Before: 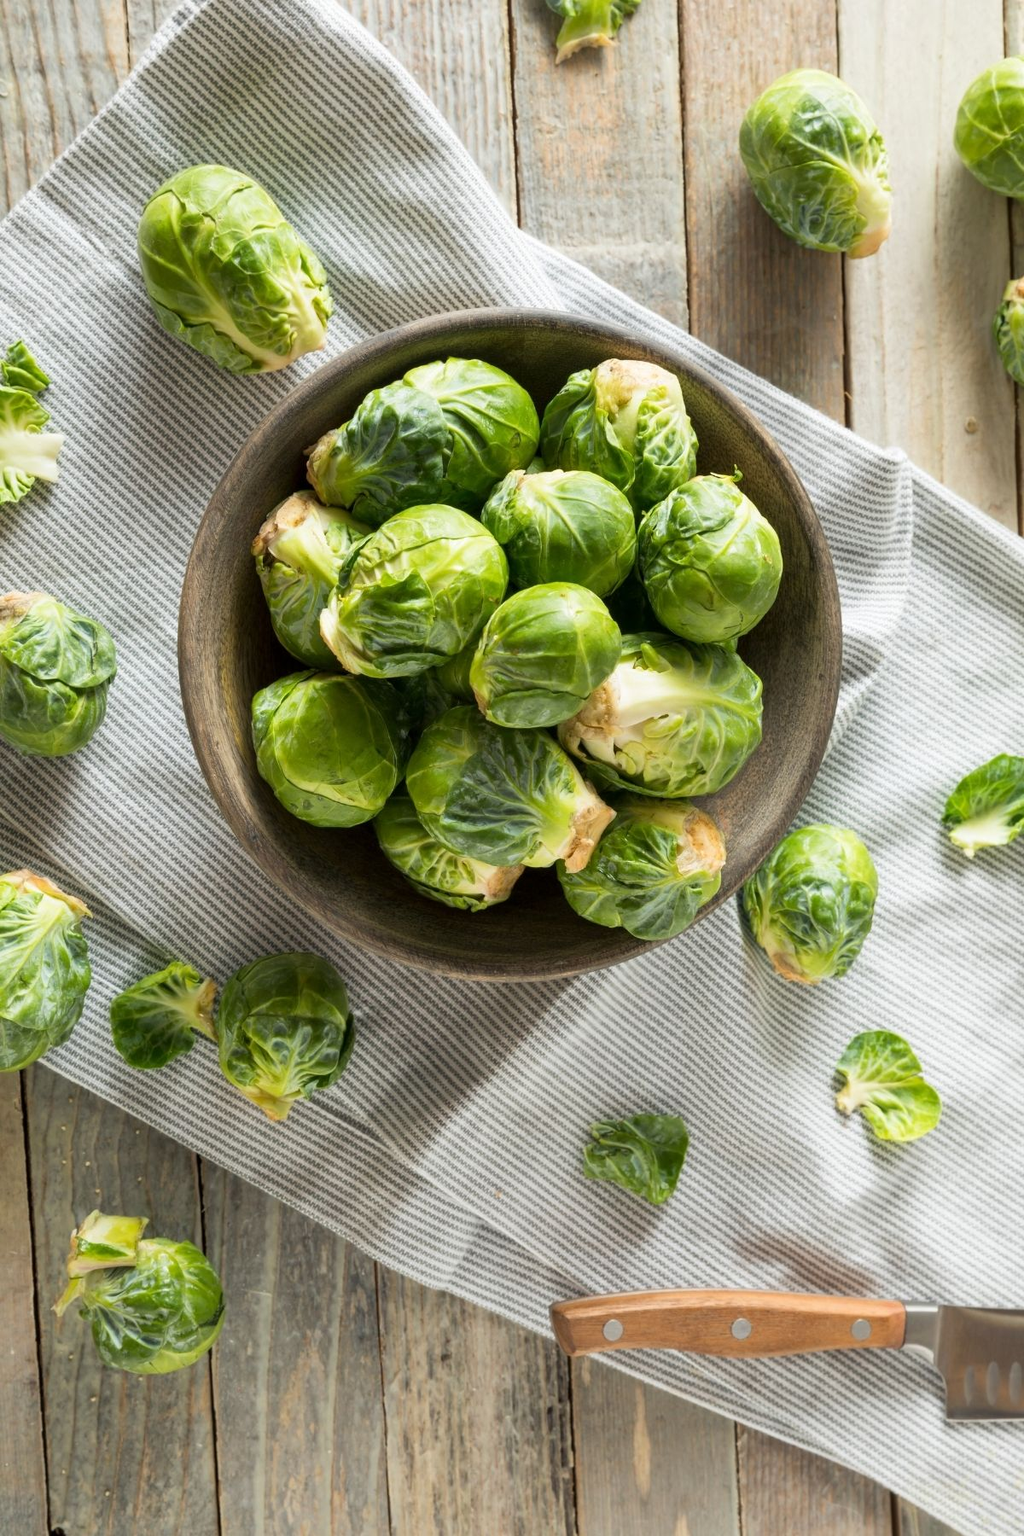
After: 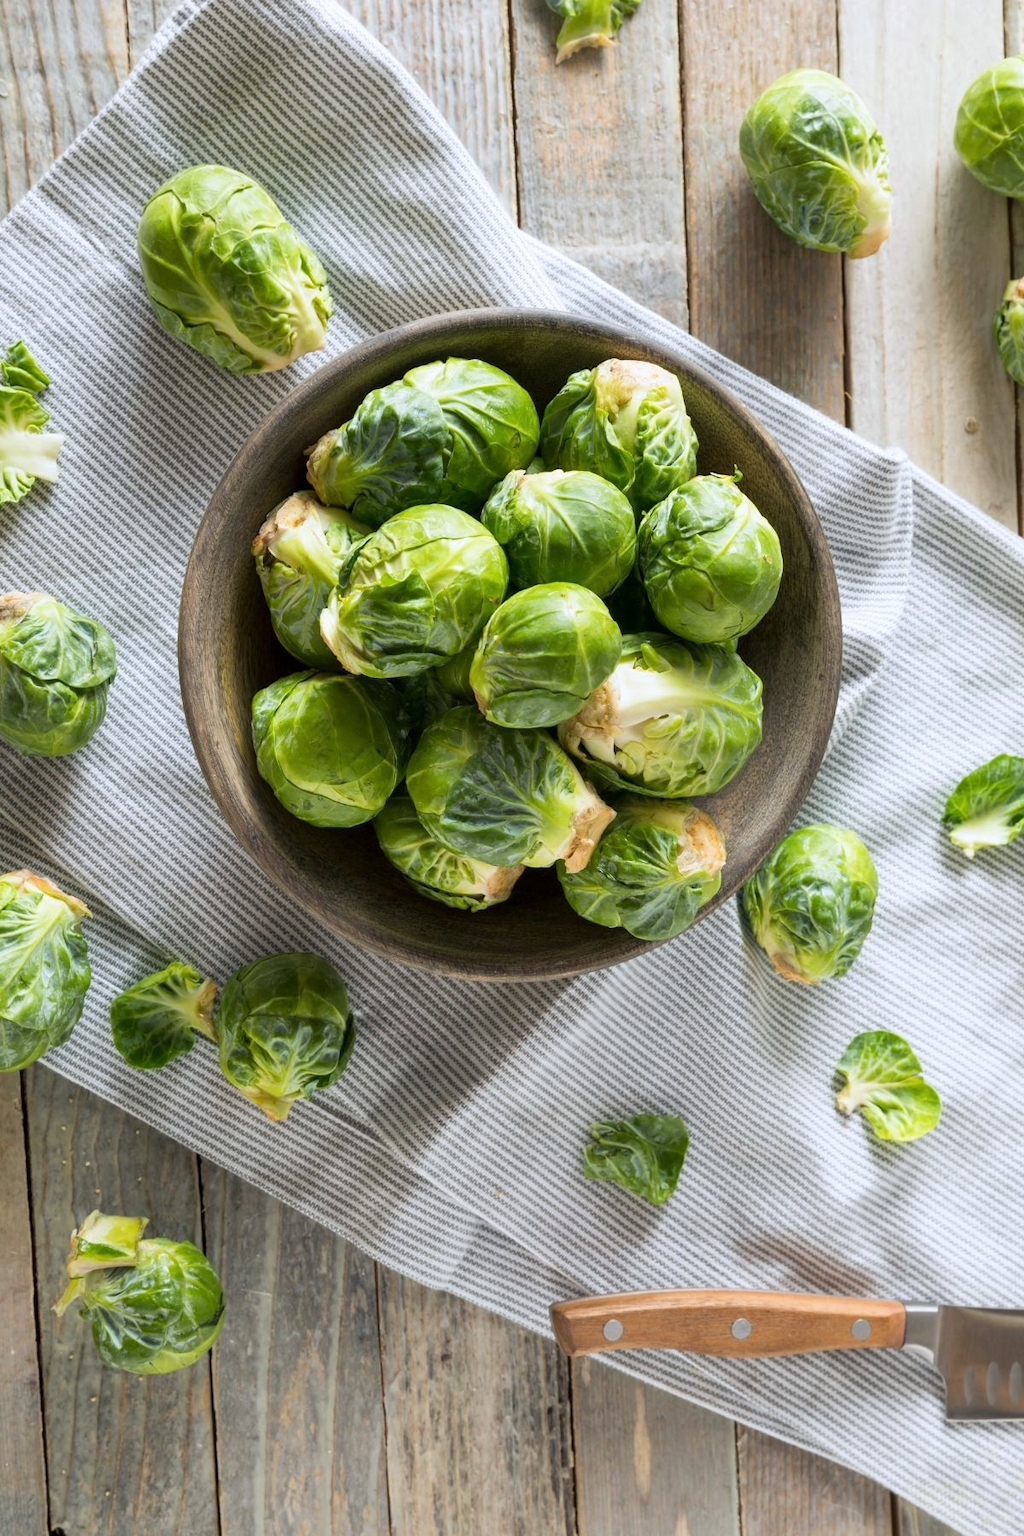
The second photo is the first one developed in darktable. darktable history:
white balance: red 0.984, blue 1.059
color balance rgb: on, module defaults
